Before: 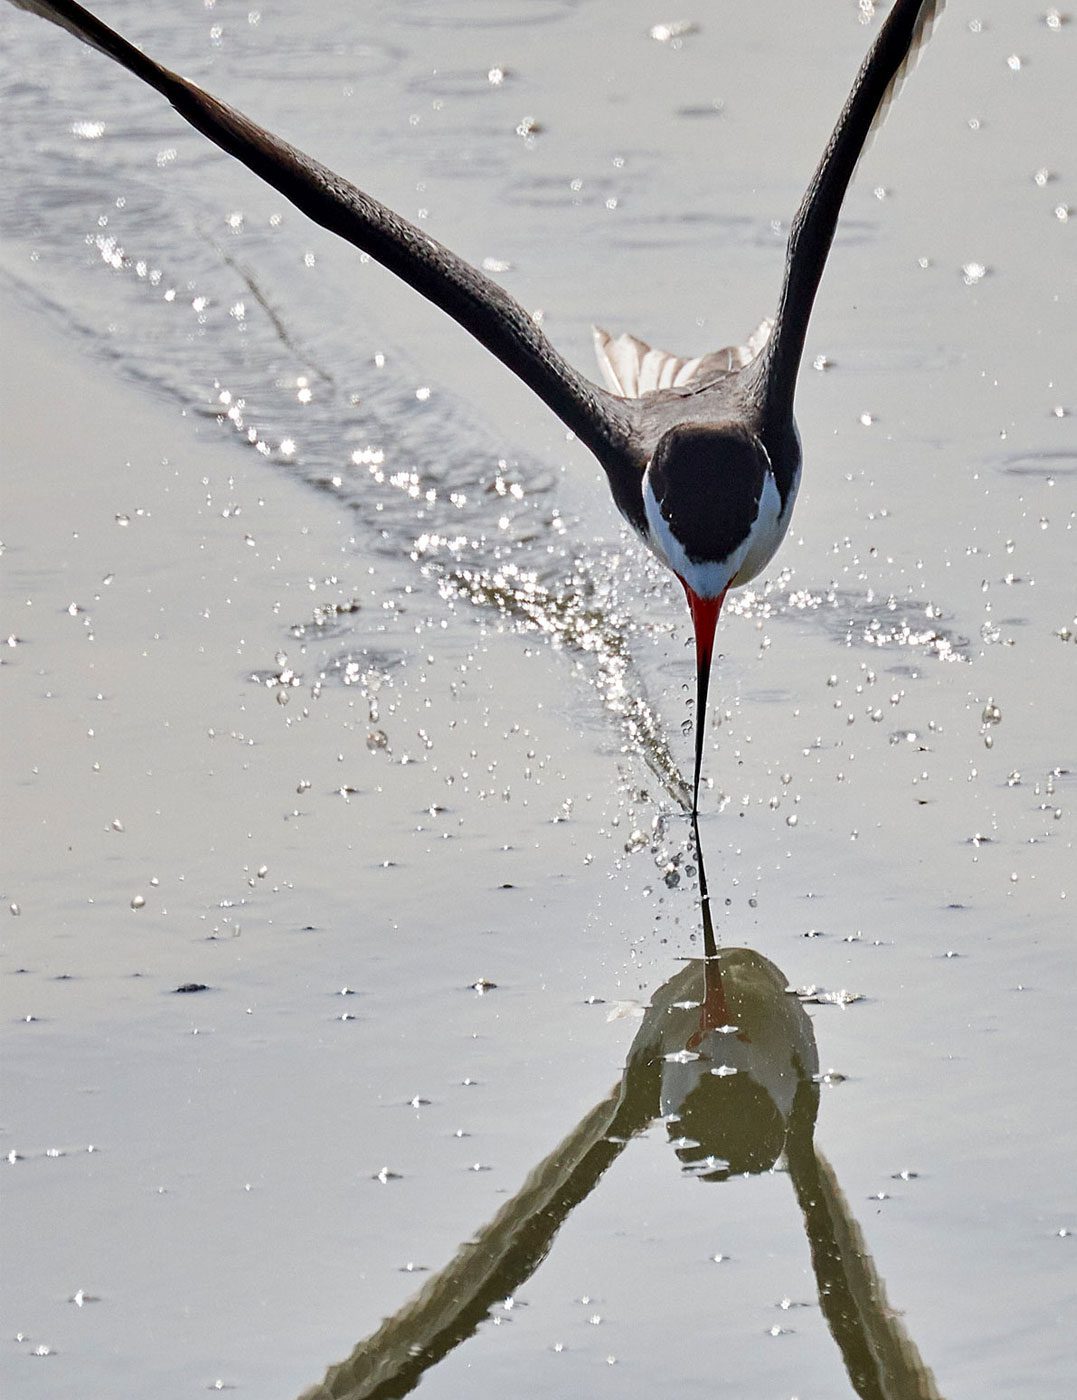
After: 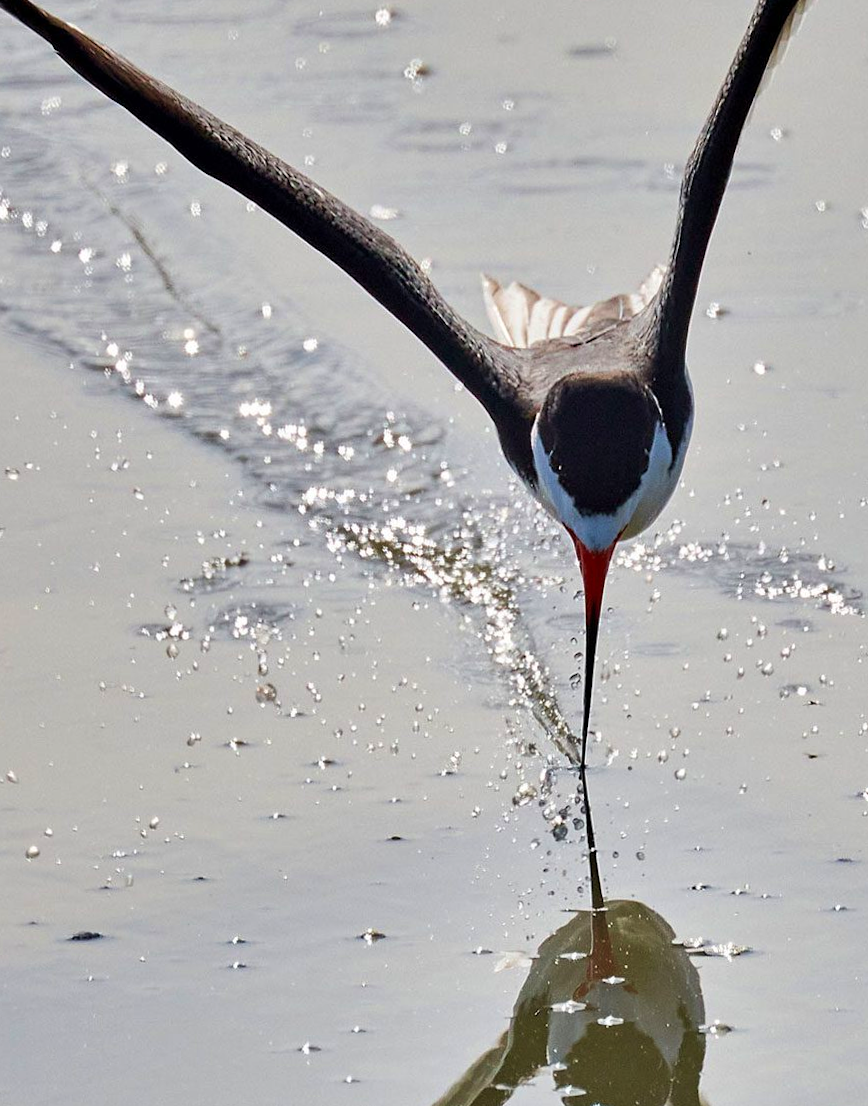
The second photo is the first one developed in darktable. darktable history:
shadows and highlights: shadows 37.27, highlights -28.18, soften with gaussian
crop and rotate: left 10.77%, top 5.1%, right 10.41%, bottom 16.76%
rotate and perspective: lens shift (vertical) 0.048, lens shift (horizontal) -0.024, automatic cropping off
white balance: emerald 1
velvia: on, module defaults
